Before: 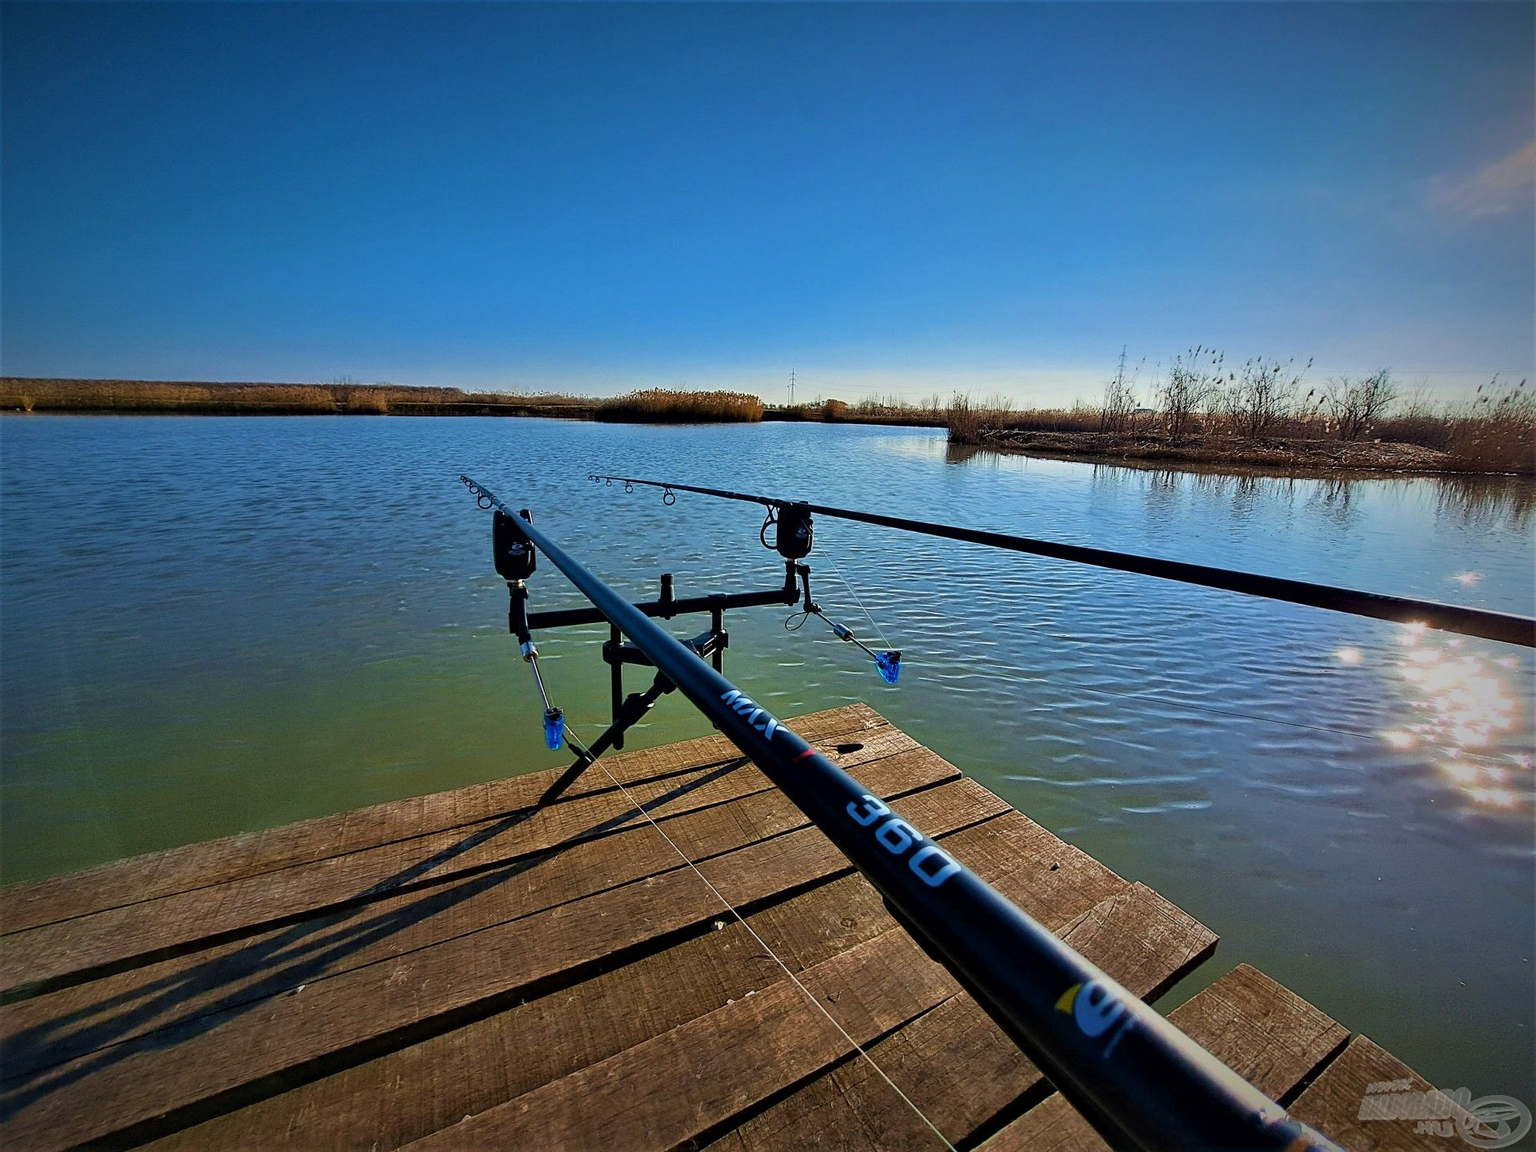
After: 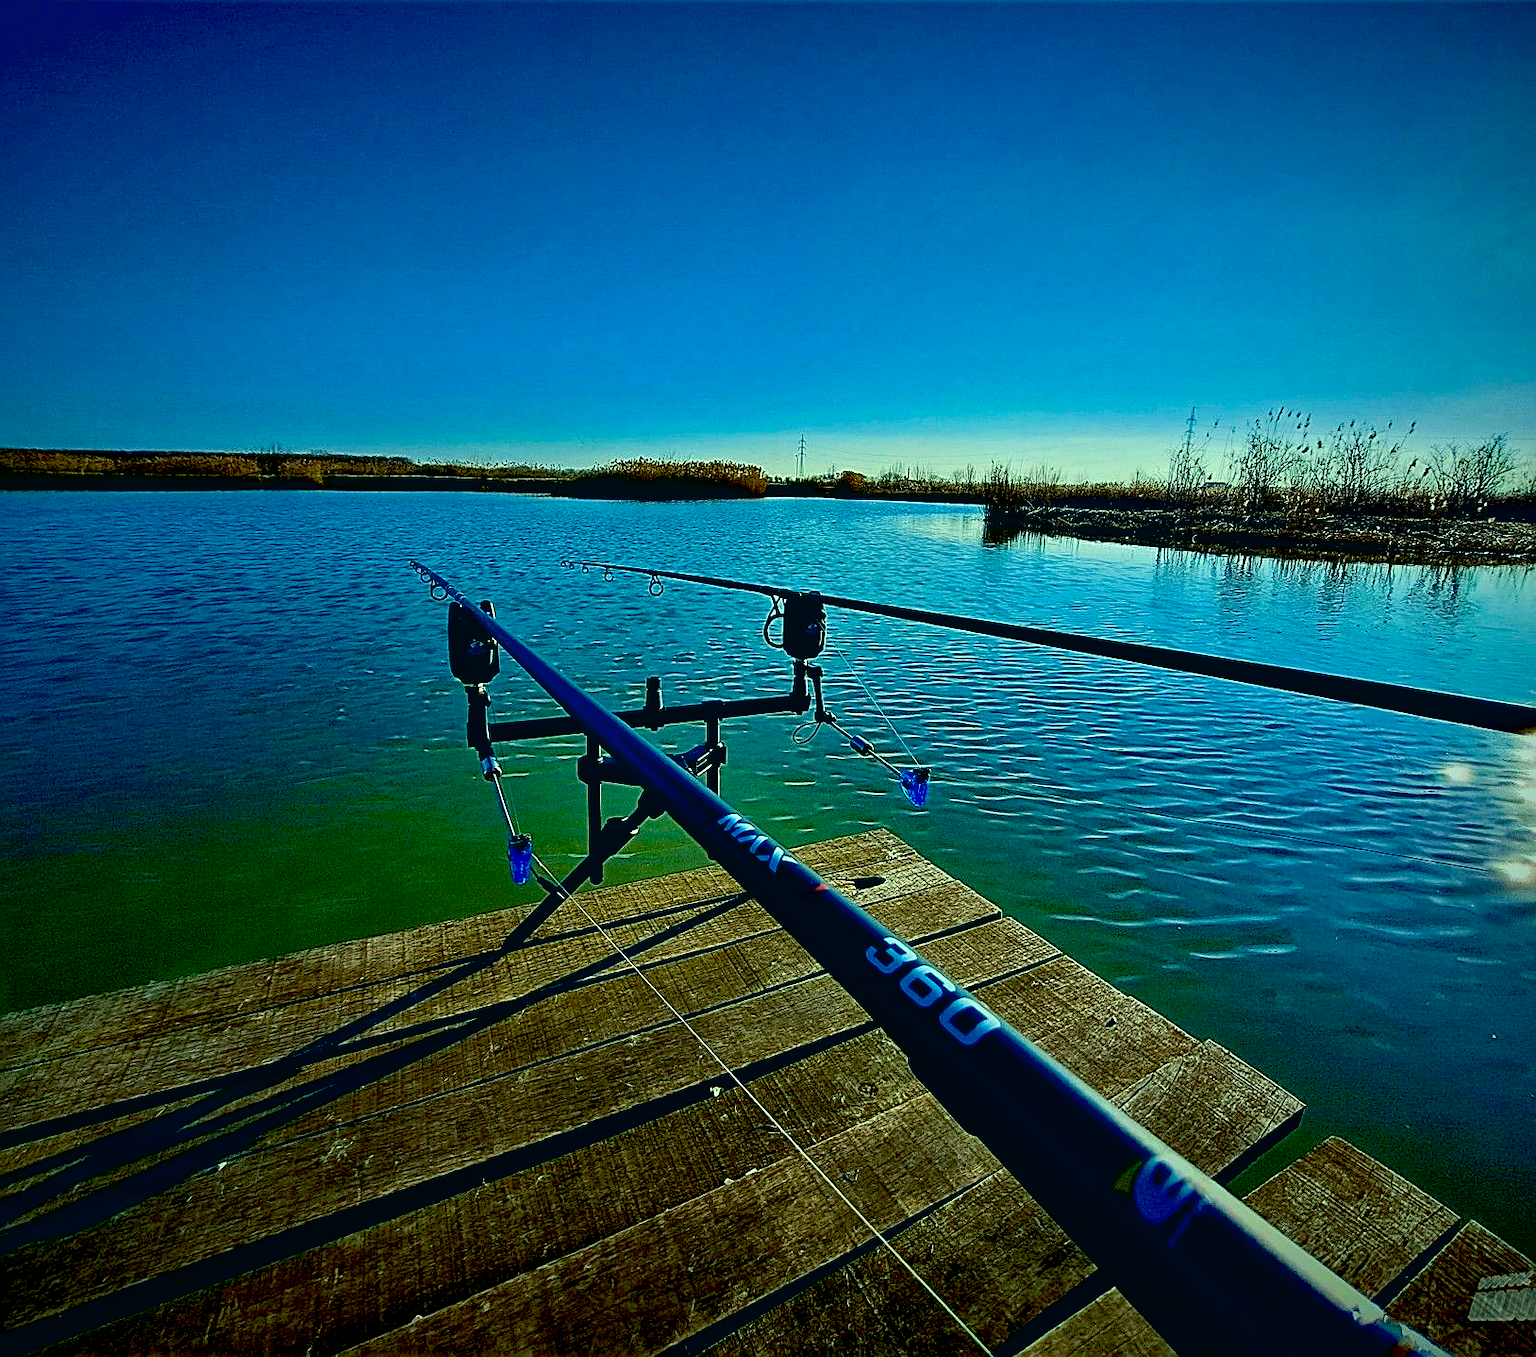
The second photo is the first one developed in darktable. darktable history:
sharpen: on, module defaults
exposure: black level correction 0.044, exposure -0.233 EV, compensate exposure bias true, compensate highlight preservation false
crop: left 7.352%, right 7.816%
contrast brightness saturation: contrast 0.152, brightness 0.046
local contrast: highlights 104%, shadows 99%, detail 119%, midtone range 0.2
haze removal: adaptive false
color correction: highlights a* -19.9, highlights b* 9.8, shadows a* -20.92, shadows b* -10.44
